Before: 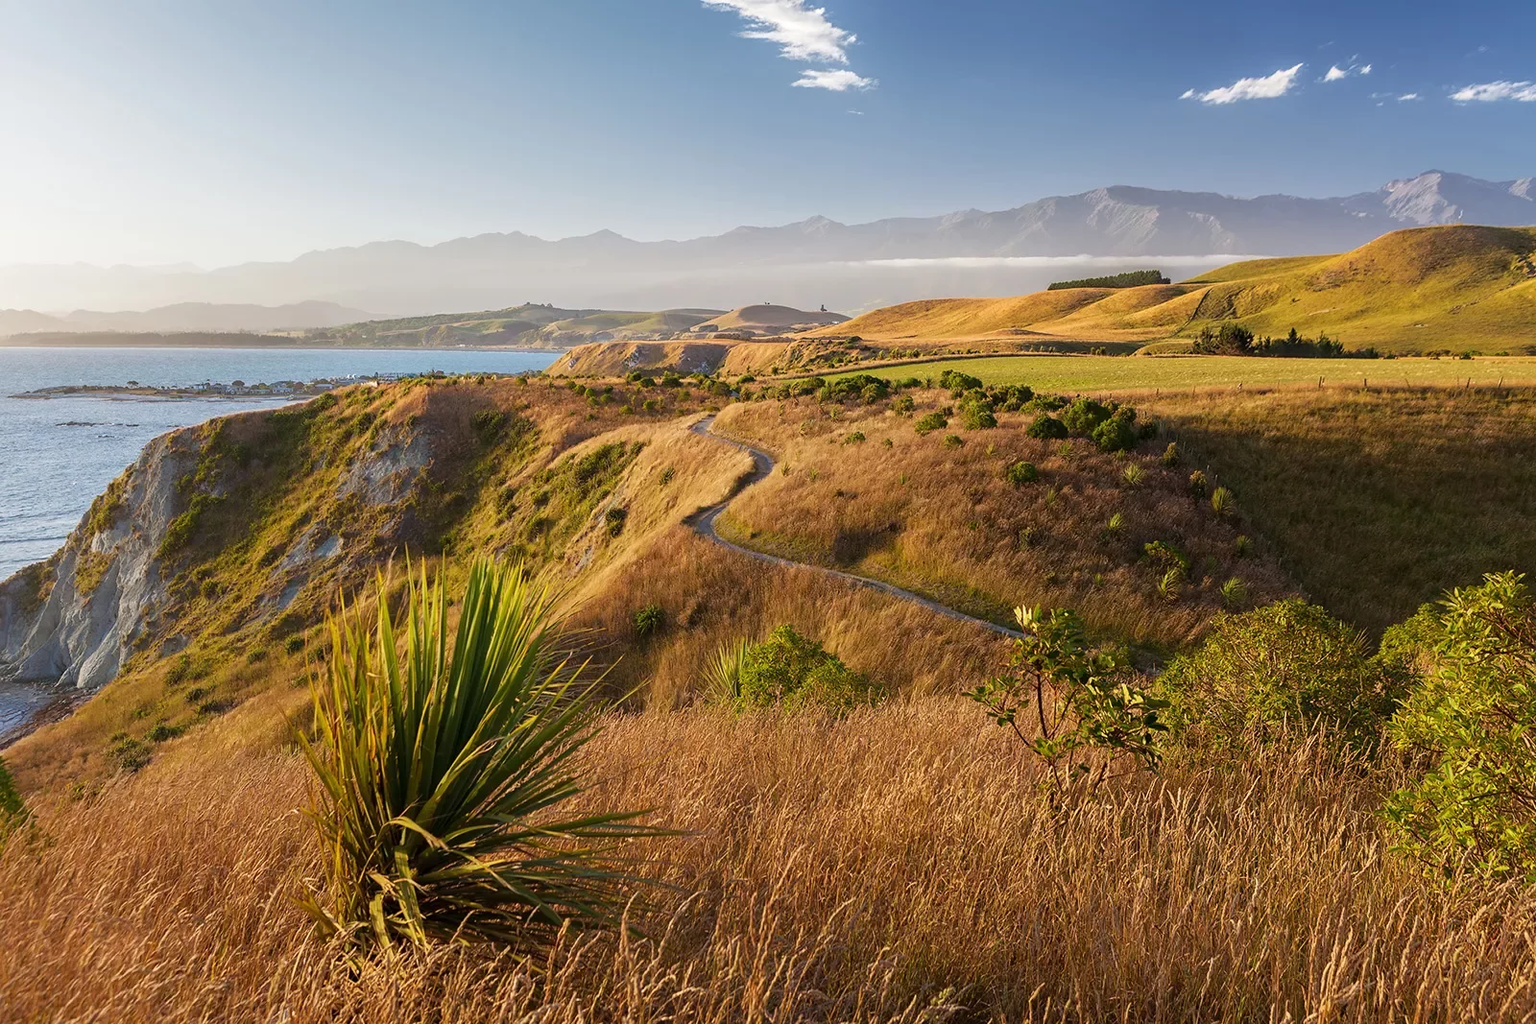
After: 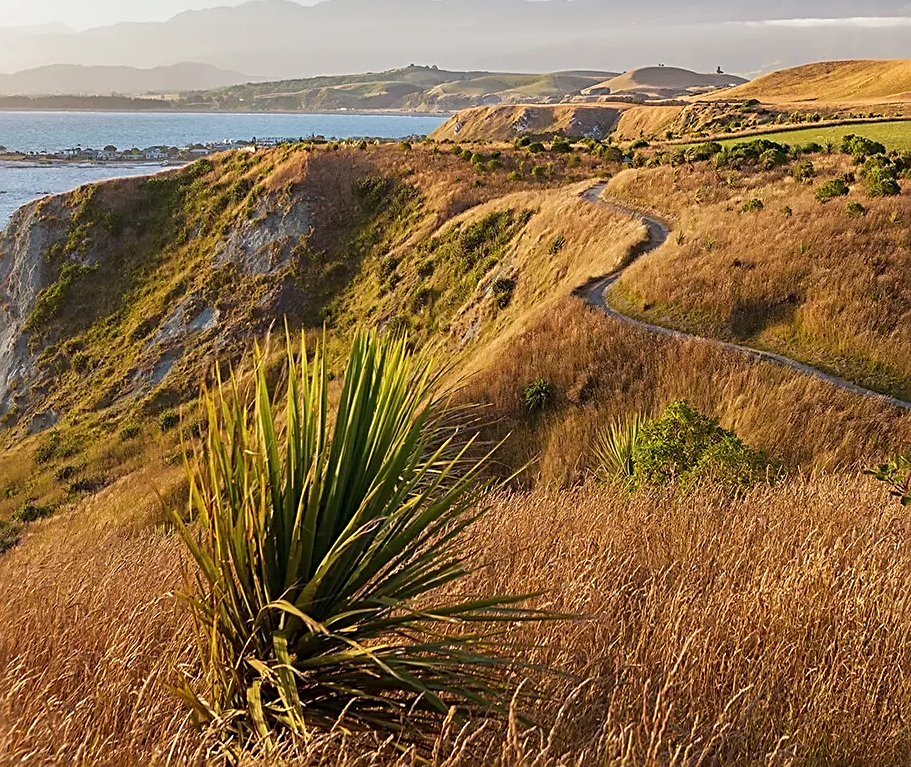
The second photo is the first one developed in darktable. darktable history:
crop: left 8.686%, top 23.54%, right 34.35%, bottom 4.521%
sharpen: radius 2.545, amount 0.637
